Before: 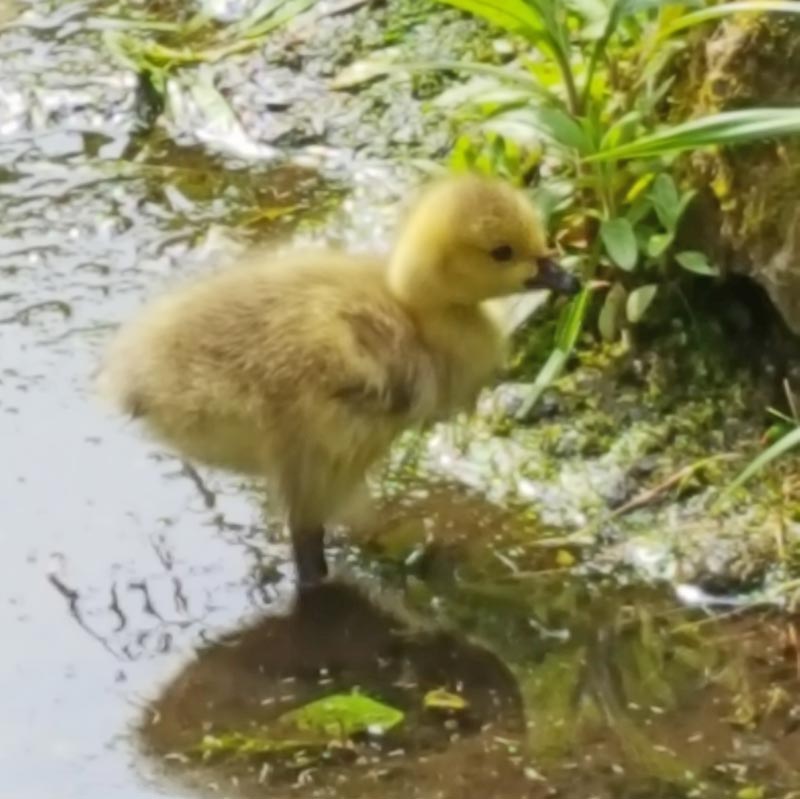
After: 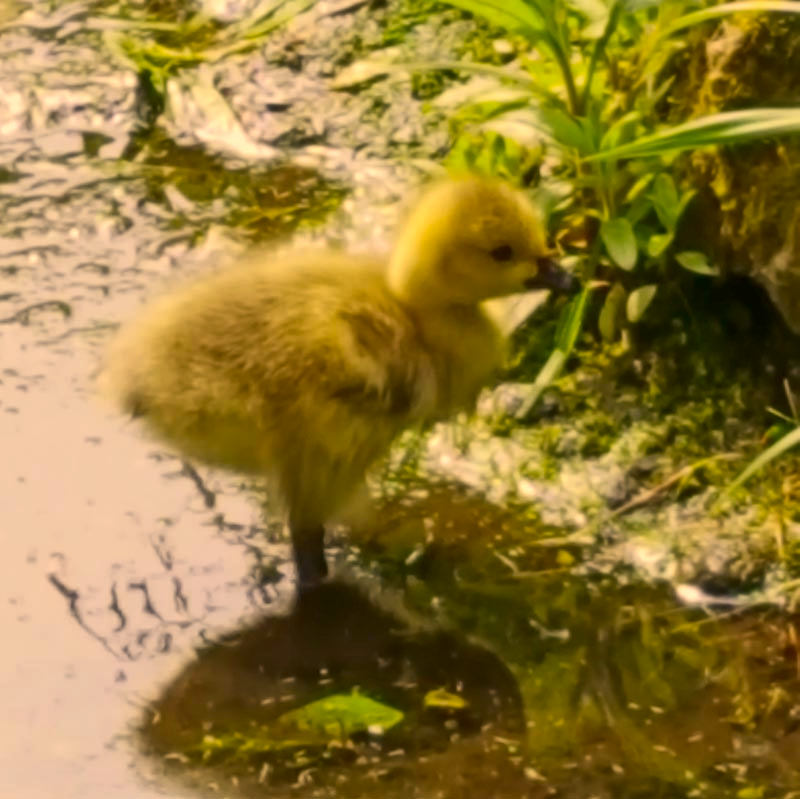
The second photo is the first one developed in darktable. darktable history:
color correction: highlights a* 15, highlights b* 31.55
contrast brightness saturation: contrast 0.07, brightness -0.14, saturation 0.11
